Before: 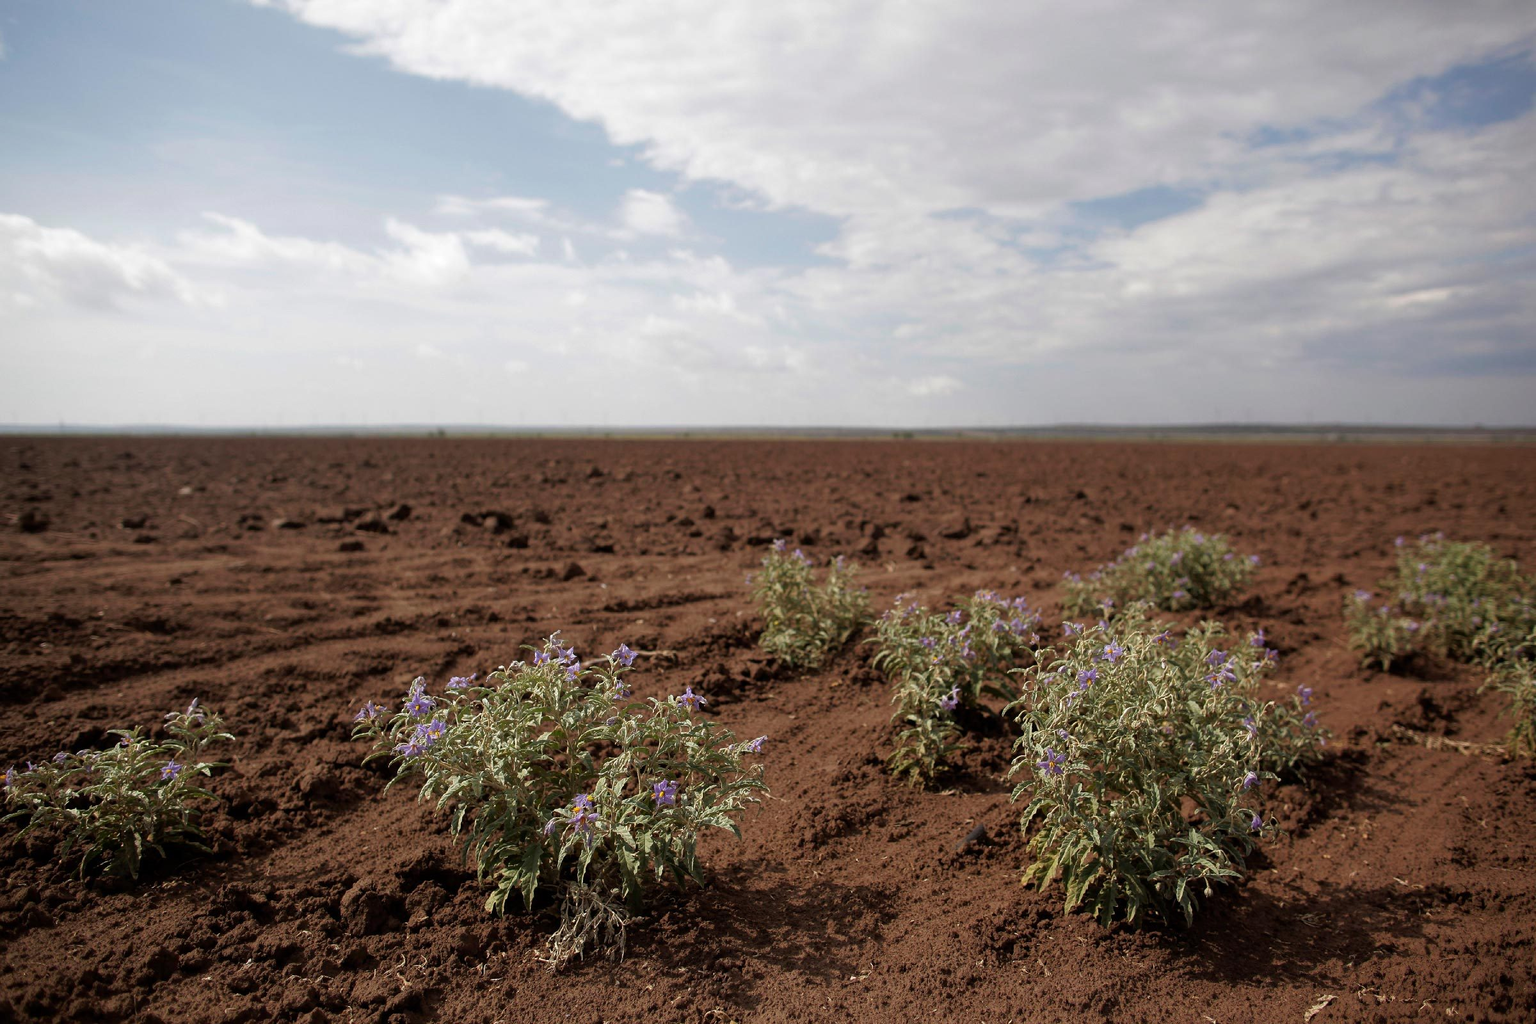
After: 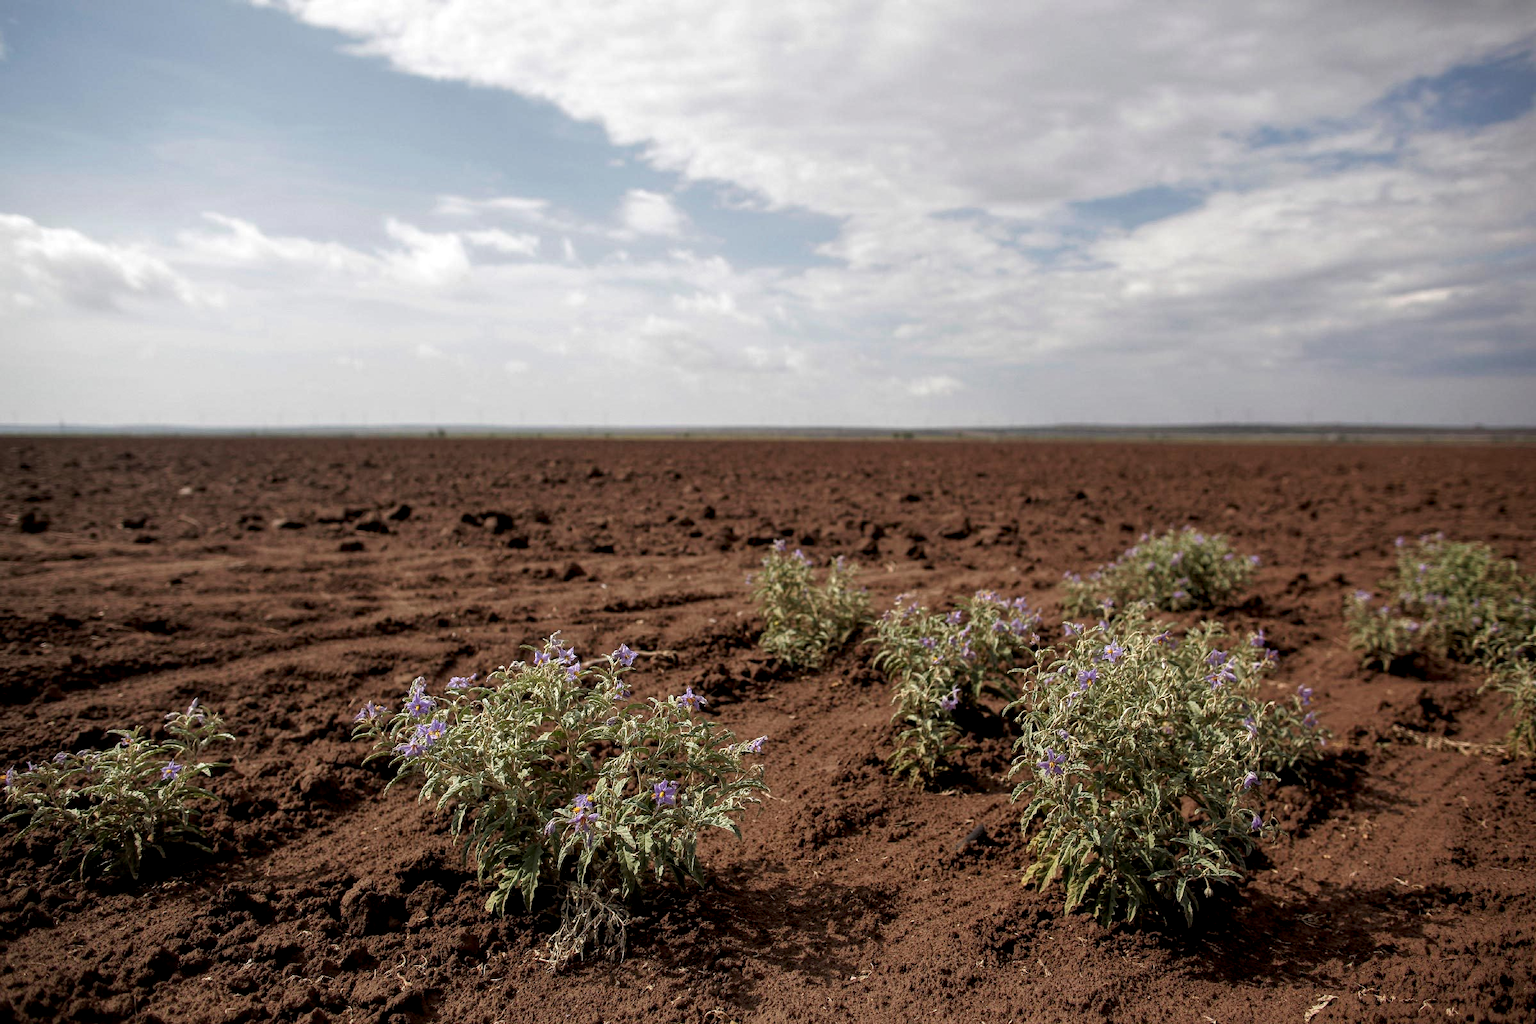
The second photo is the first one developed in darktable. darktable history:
local contrast: highlights 41%, shadows 63%, detail 136%, midtone range 0.508
